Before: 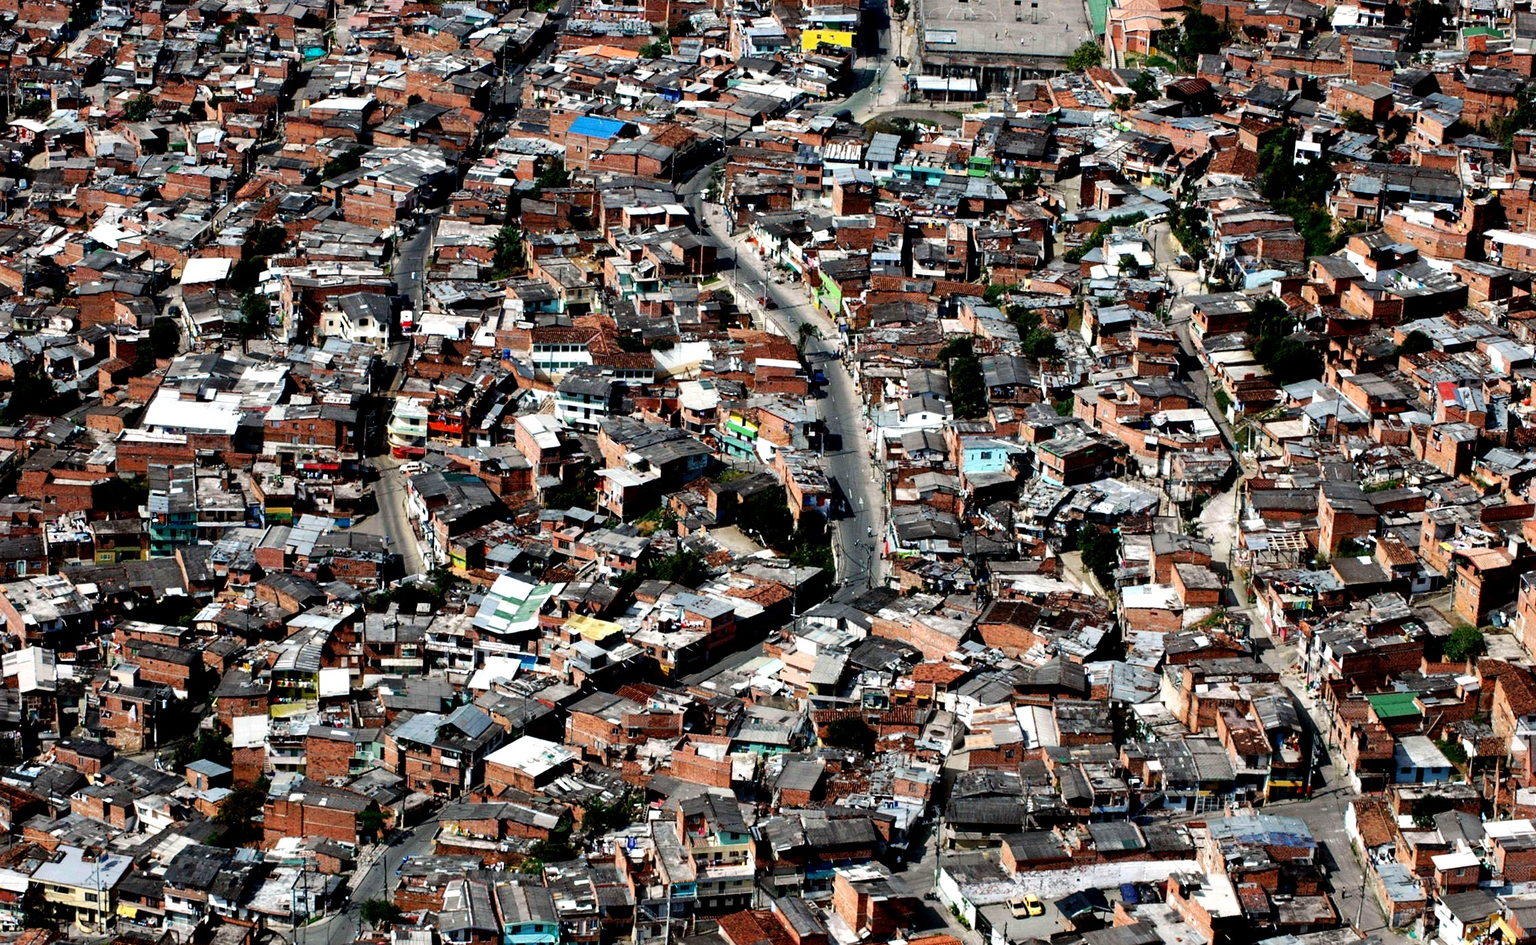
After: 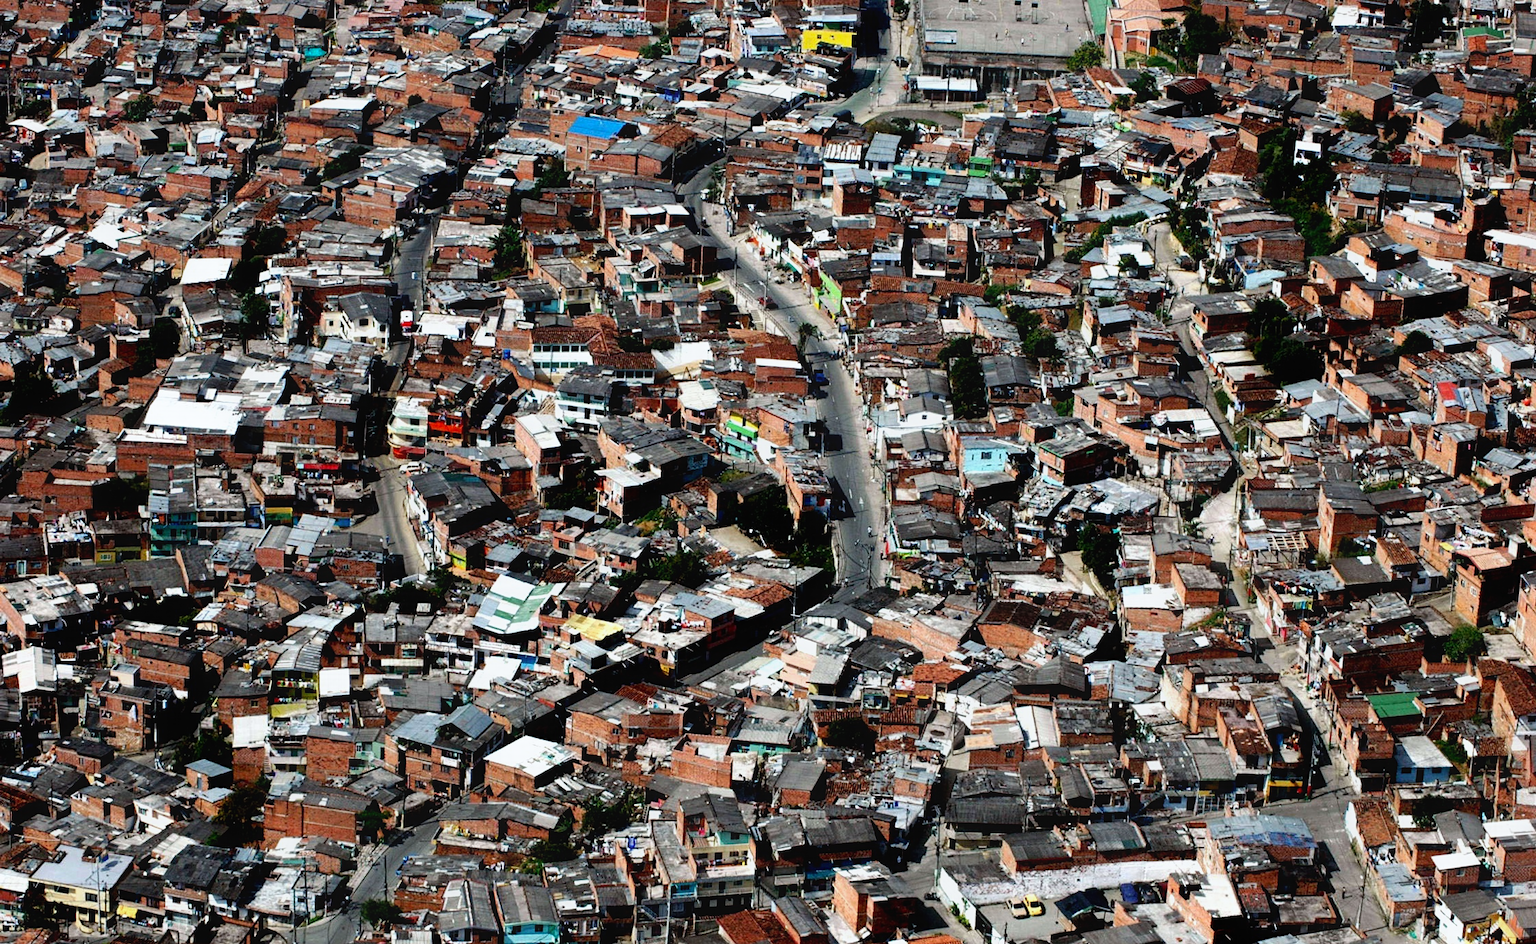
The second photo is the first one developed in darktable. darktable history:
contrast equalizer: y [[0.5, 0.488, 0.462, 0.461, 0.491, 0.5], [0.5 ×6], [0.5 ×6], [0 ×6], [0 ×6]]
white balance: red 0.986, blue 1.01
